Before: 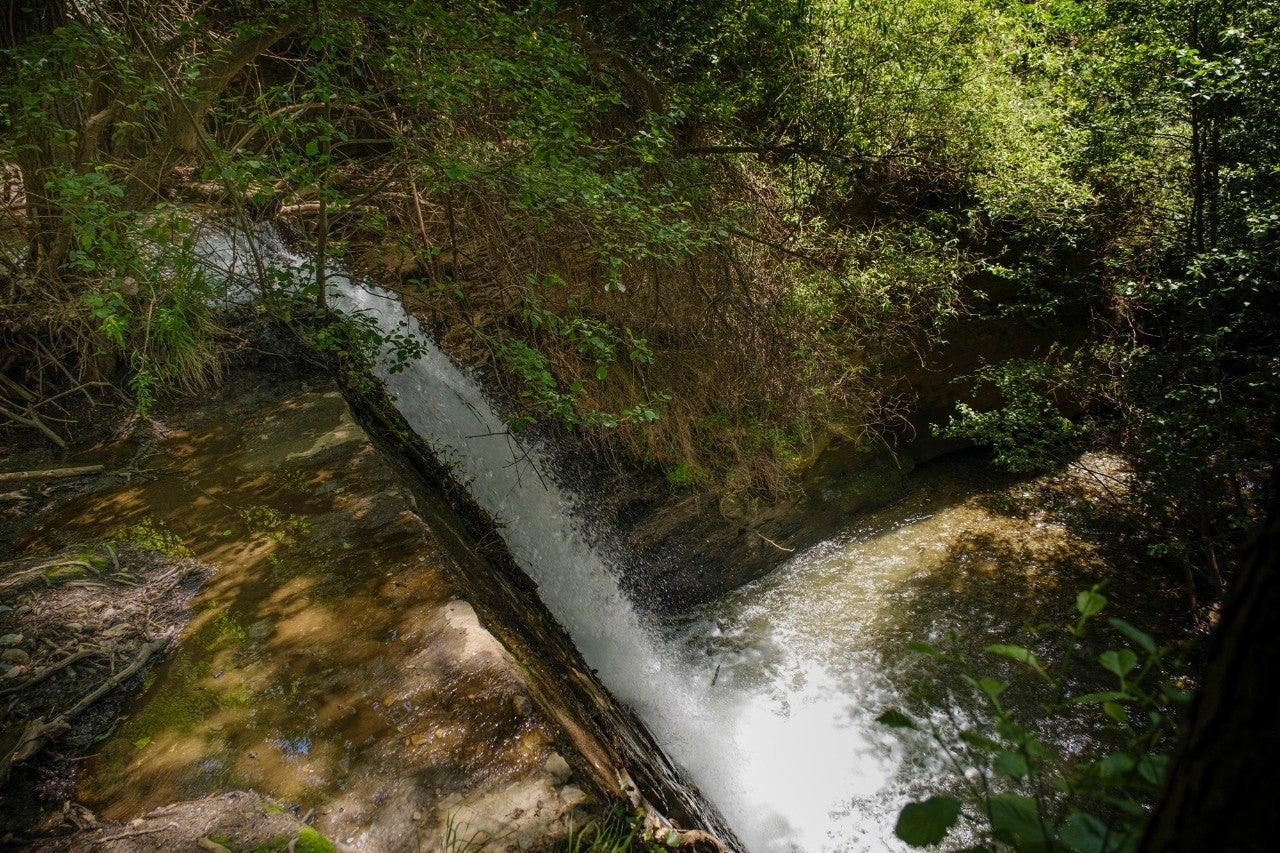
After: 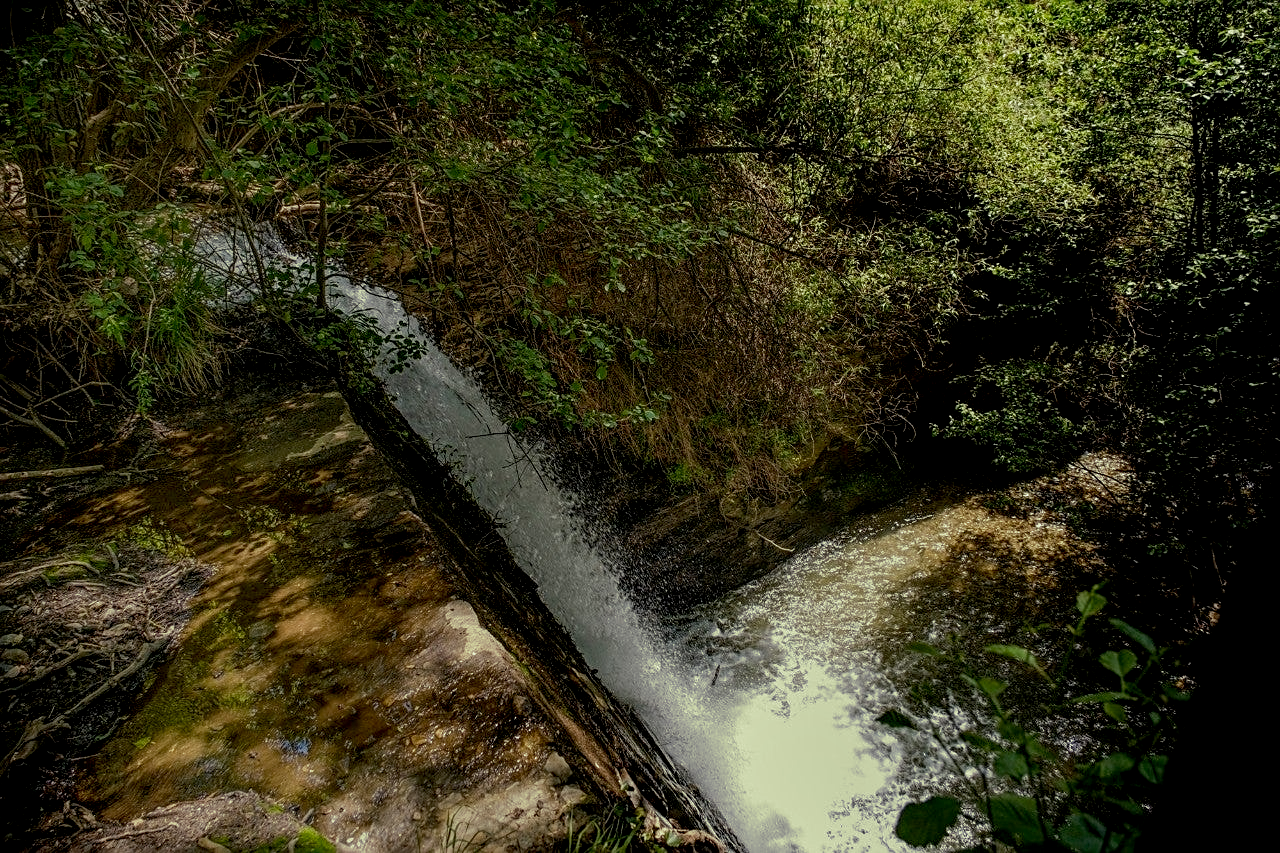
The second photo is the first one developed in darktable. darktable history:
exposure: black level correction 0.011, exposure -0.478 EV, compensate highlight preservation false
split-toning: shadows › hue 290.82°, shadows › saturation 0.34, highlights › saturation 0.38, balance 0, compress 50%
sharpen: on, module defaults
local contrast: on, module defaults
